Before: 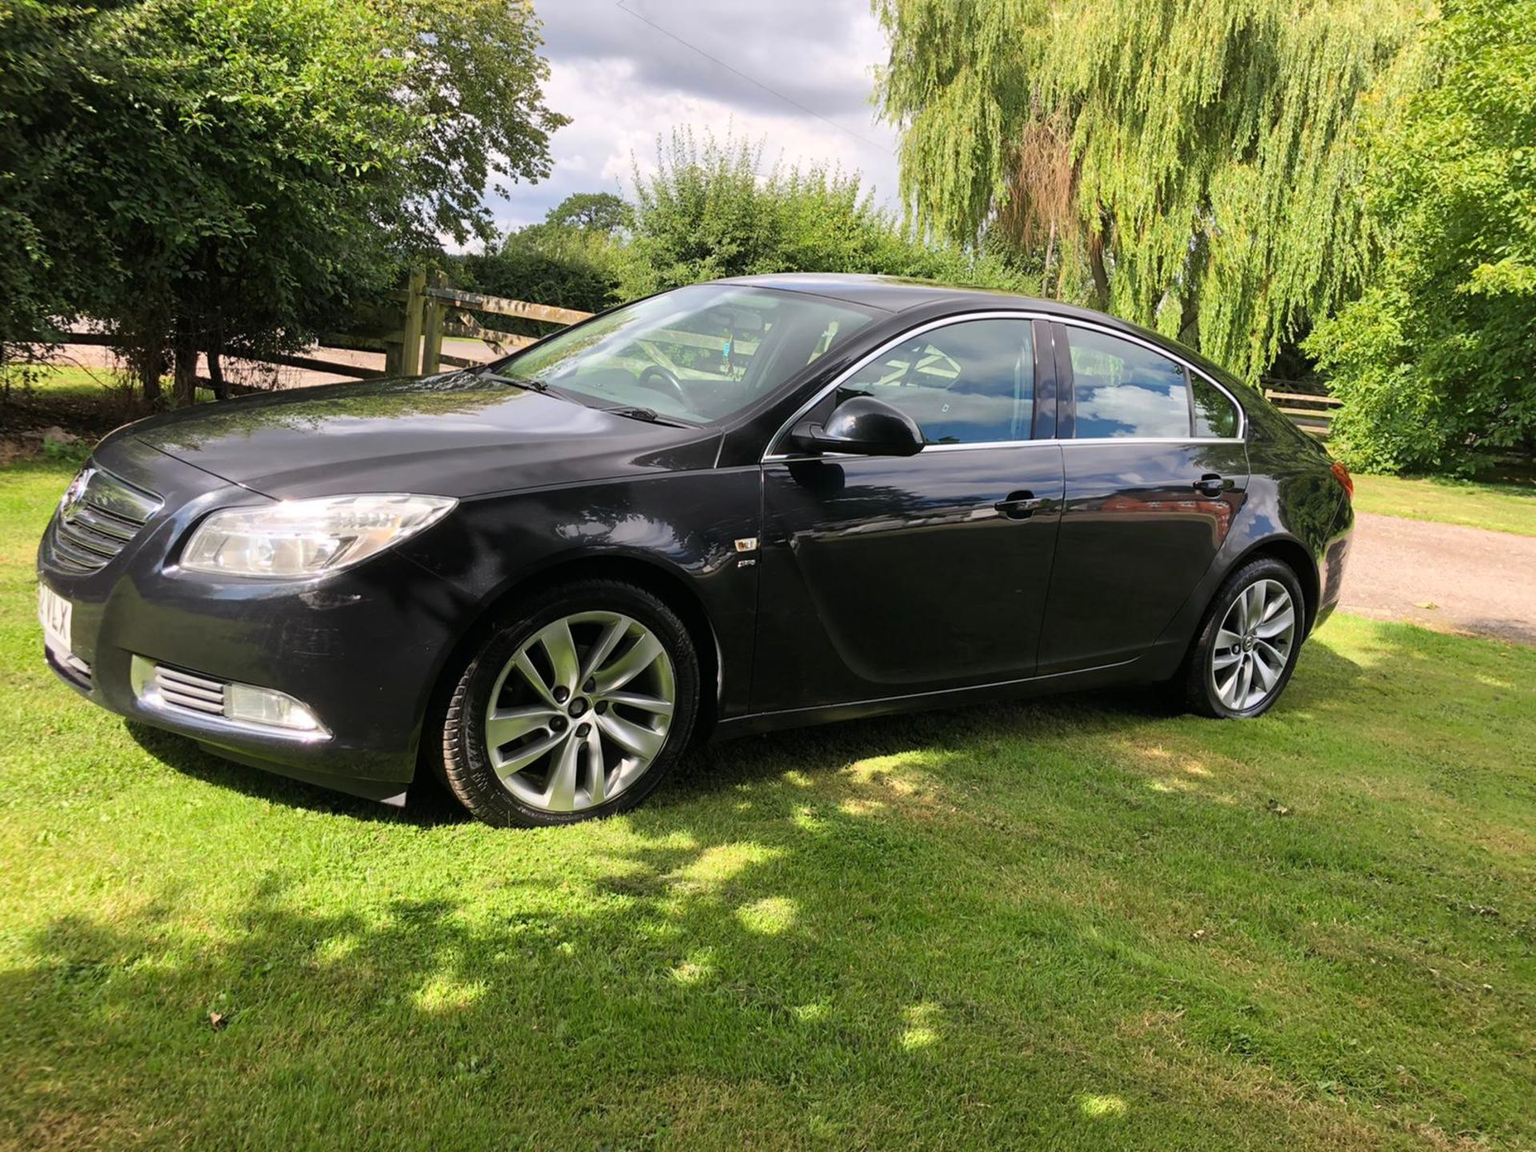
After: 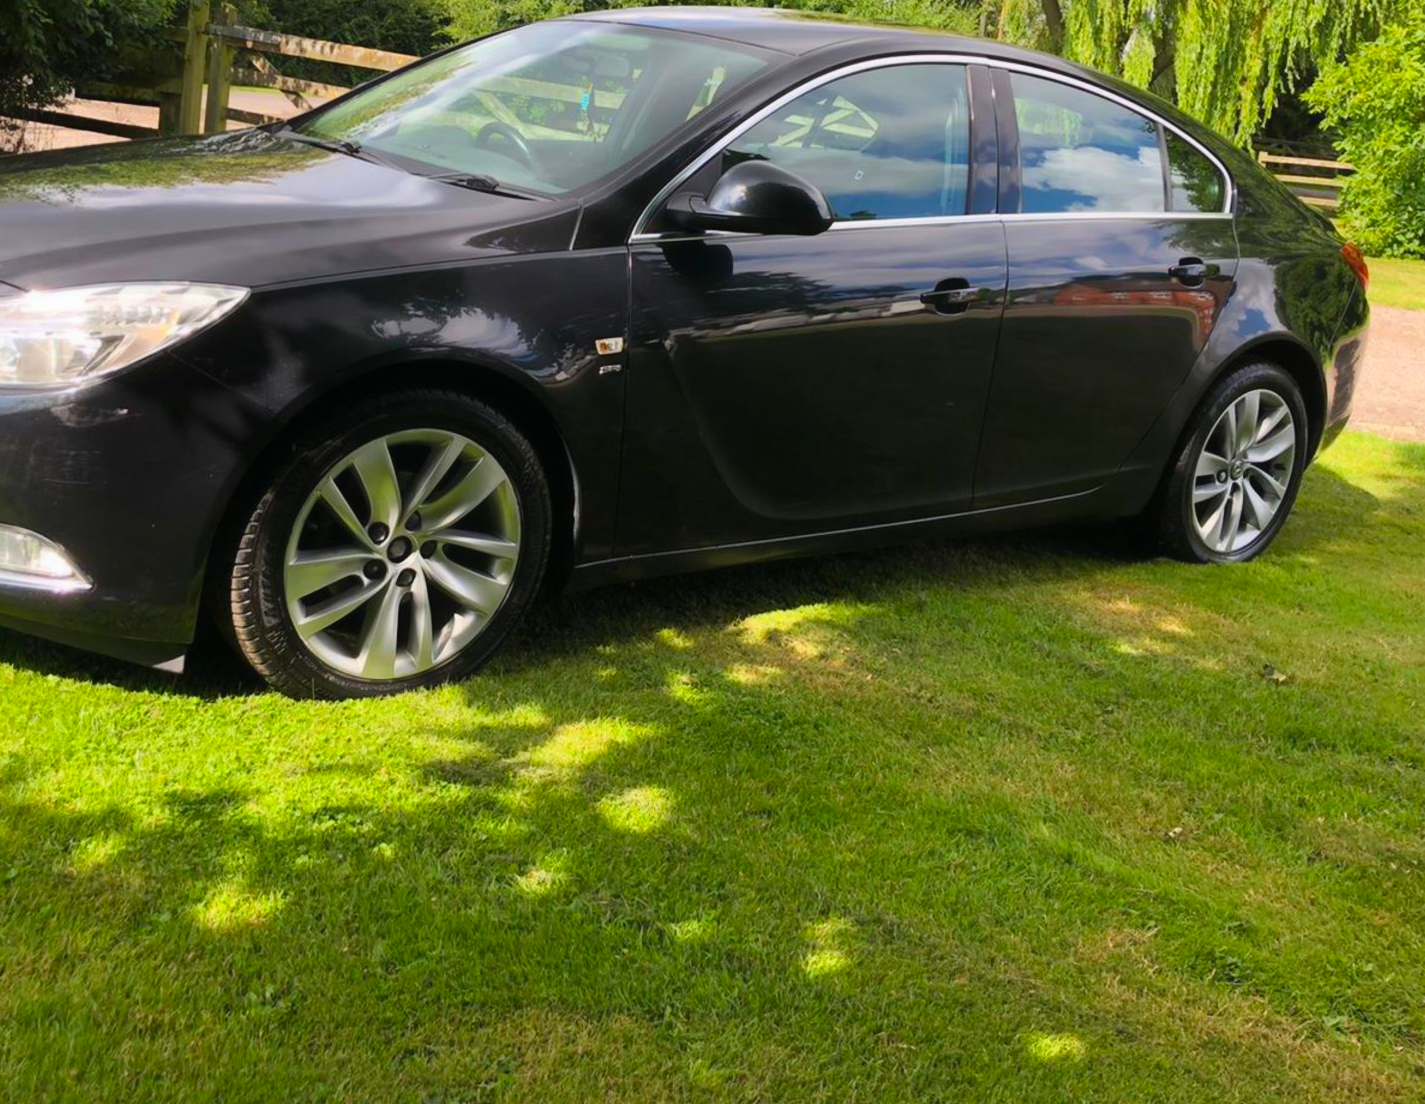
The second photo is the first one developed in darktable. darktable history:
crop: left 16.836%, top 23.266%, right 8.916%
color balance rgb: perceptual saturation grading › global saturation 9.558%, global vibrance 25.552%
contrast equalizer: y [[0.502, 0.505, 0.512, 0.529, 0.564, 0.588], [0.5 ×6], [0.502, 0.505, 0.512, 0.529, 0.564, 0.588], [0, 0.001, 0.001, 0.004, 0.008, 0.011], [0, 0.001, 0.001, 0.004, 0.008, 0.011]], mix -0.987
